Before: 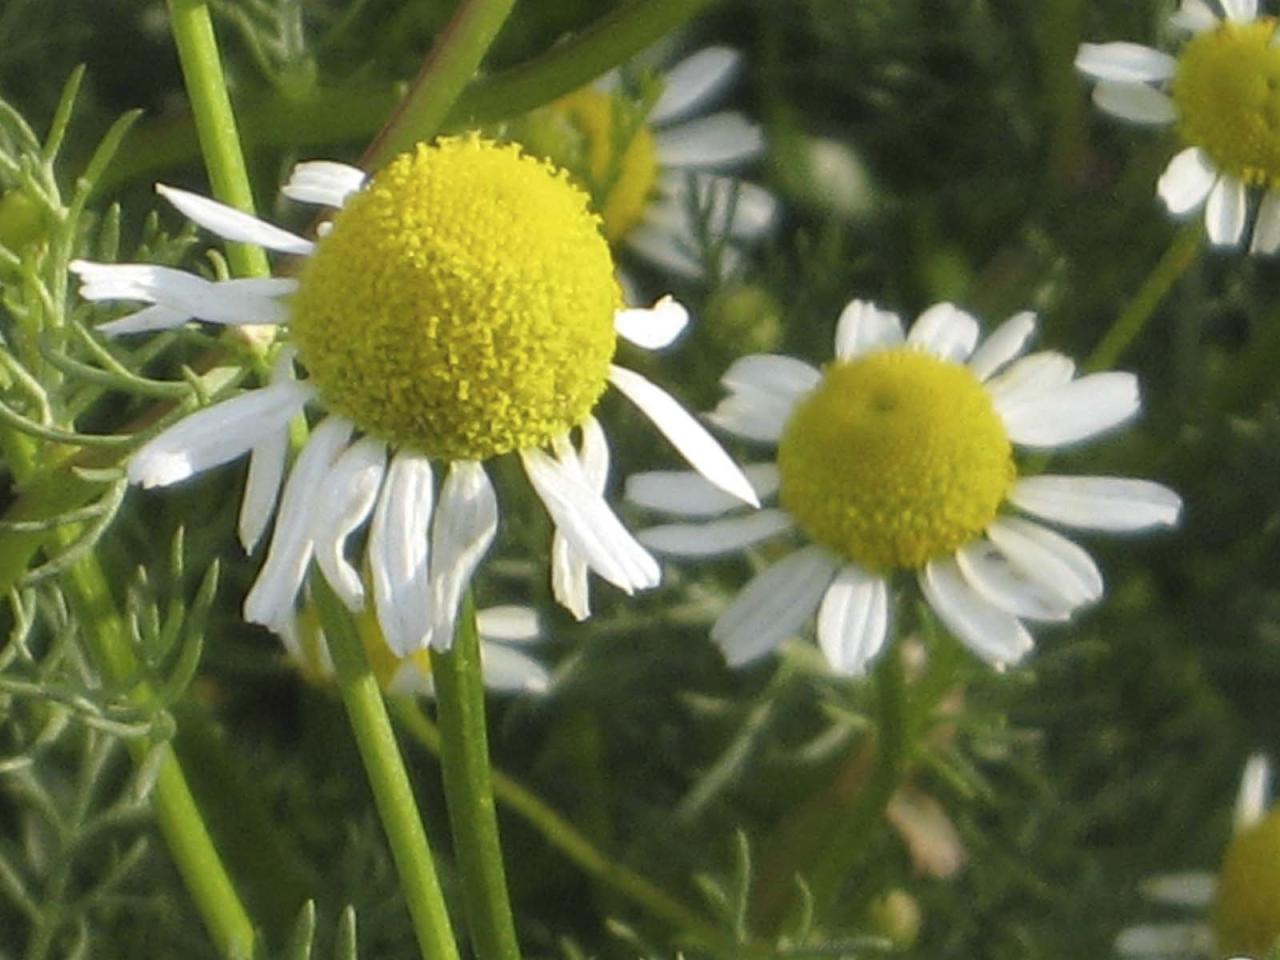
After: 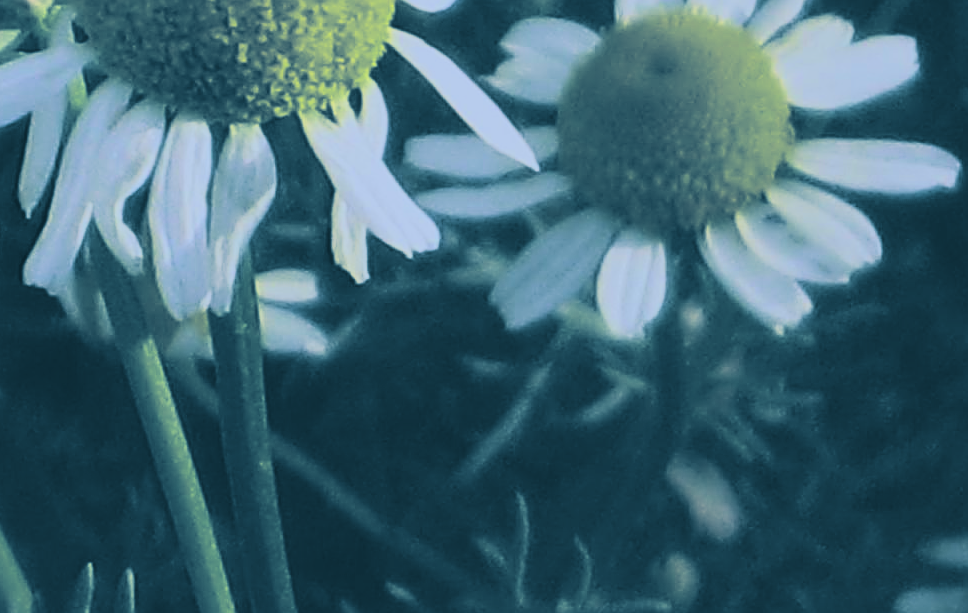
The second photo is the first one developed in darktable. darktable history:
crop and rotate: left 17.299%, top 35.115%, right 7.015%, bottom 1.024%
exposure: exposure 0 EV, compensate highlight preservation false
sharpen: on, module defaults
tone curve: curves: ch0 [(0, 0.148) (0.191, 0.225) (0.712, 0.695) (0.864, 0.797) (1, 0.839)]
white balance: red 0.926, green 1.003, blue 1.133
tone equalizer: on, module defaults
split-toning: shadows › hue 212.4°, balance -70
color balance rgb: perceptual saturation grading › global saturation 20%, global vibrance 20%
